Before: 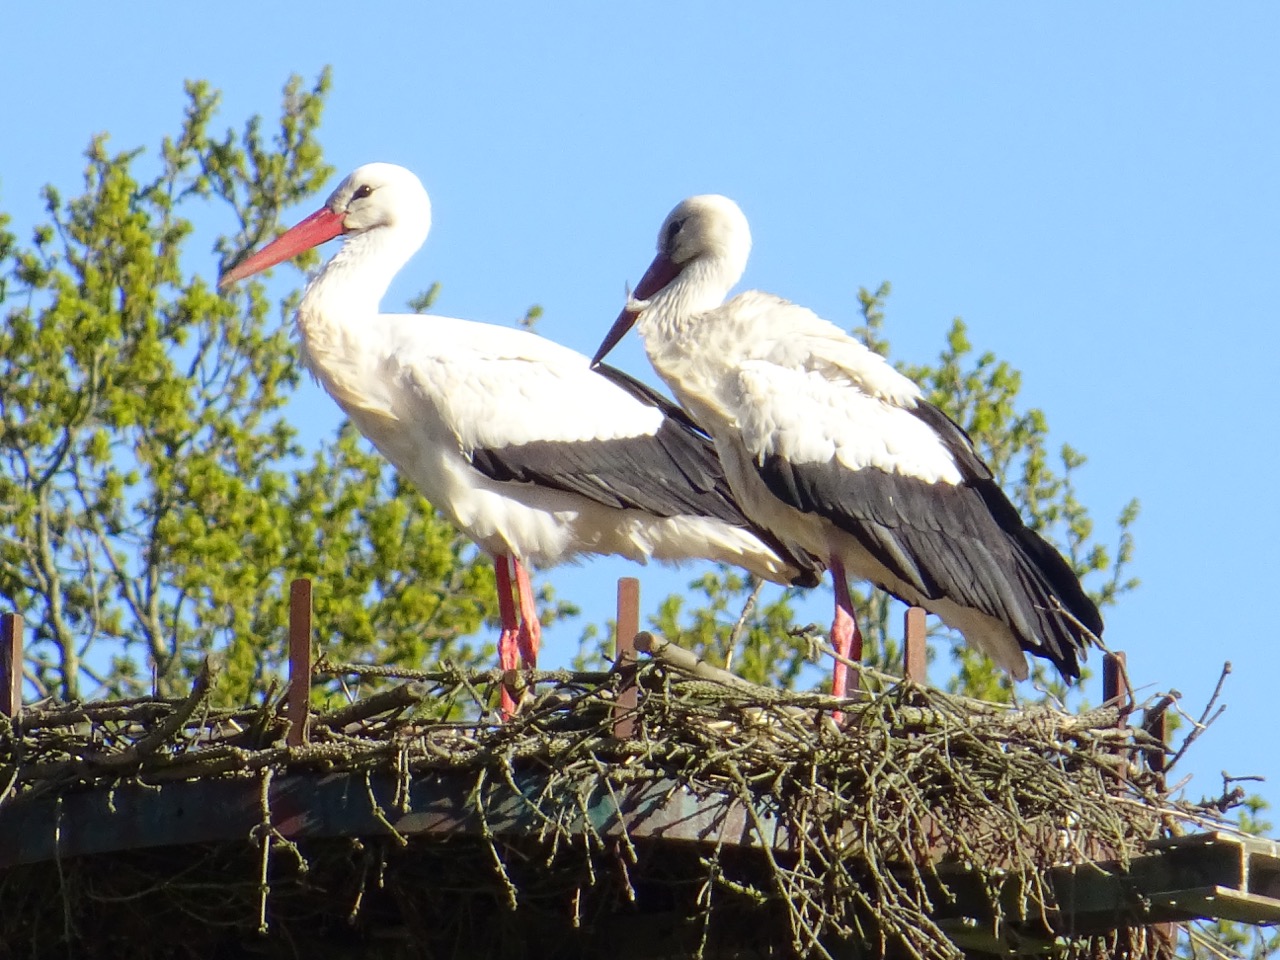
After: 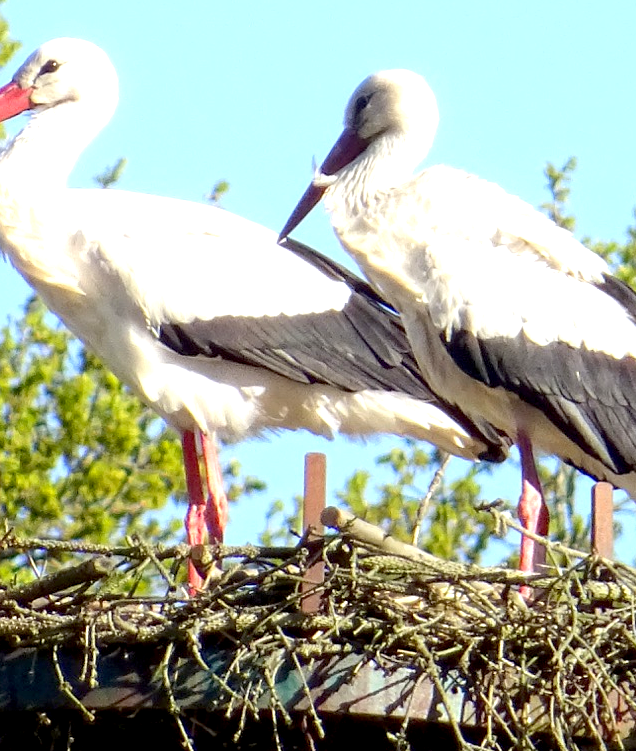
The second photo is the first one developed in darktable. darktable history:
exposure: black level correction 0.008, exposure 0.974 EV, compensate exposure bias true, compensate highlight preservation false
crop and rotate: angle 0.011°, left 24.449%, top 13.063%, right 25.79%, bottom 8.664%
